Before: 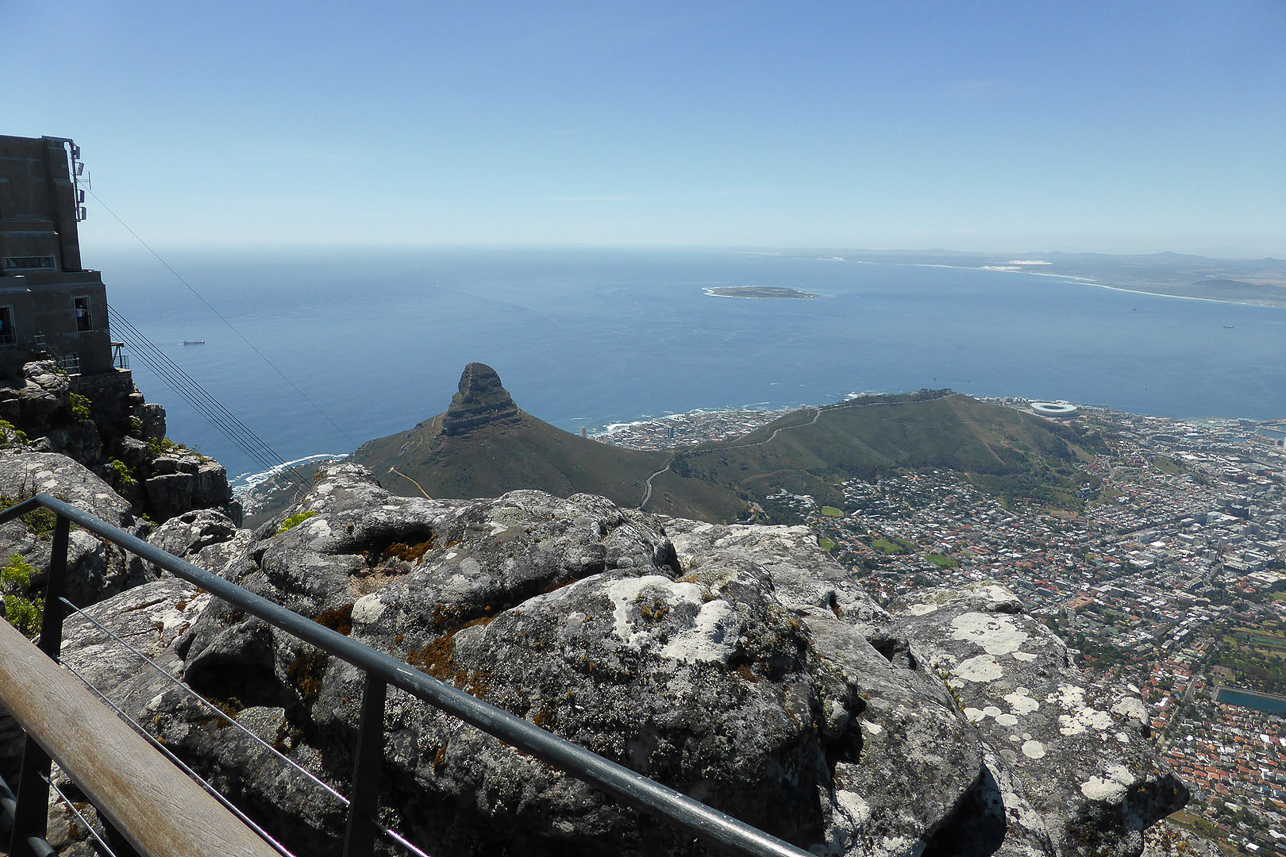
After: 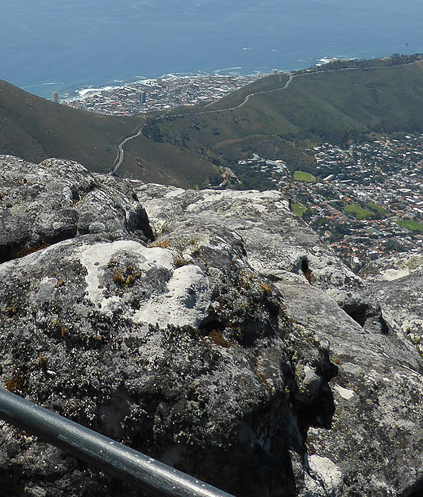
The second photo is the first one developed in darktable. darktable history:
crop: left 41.116%, top 39.188%, right 25.945%, bottom 2.733%
